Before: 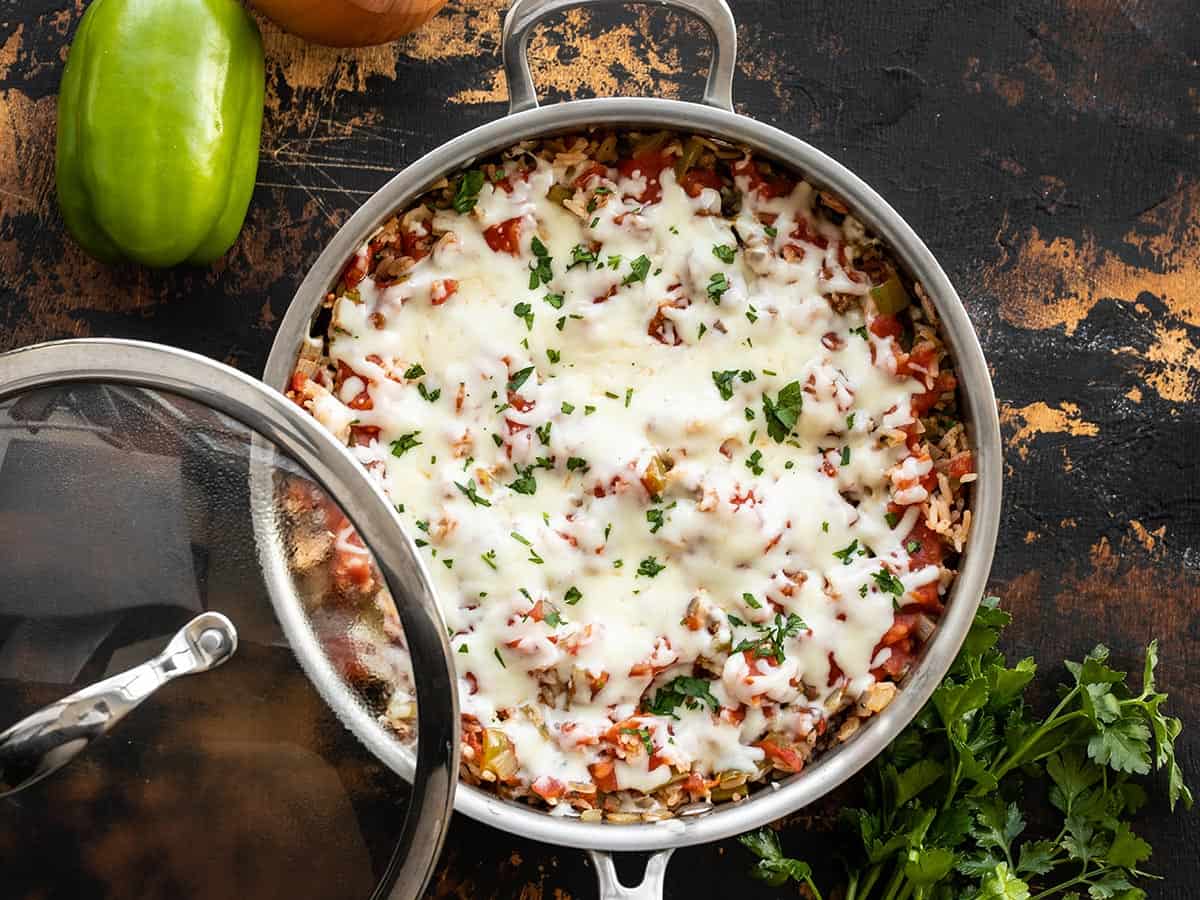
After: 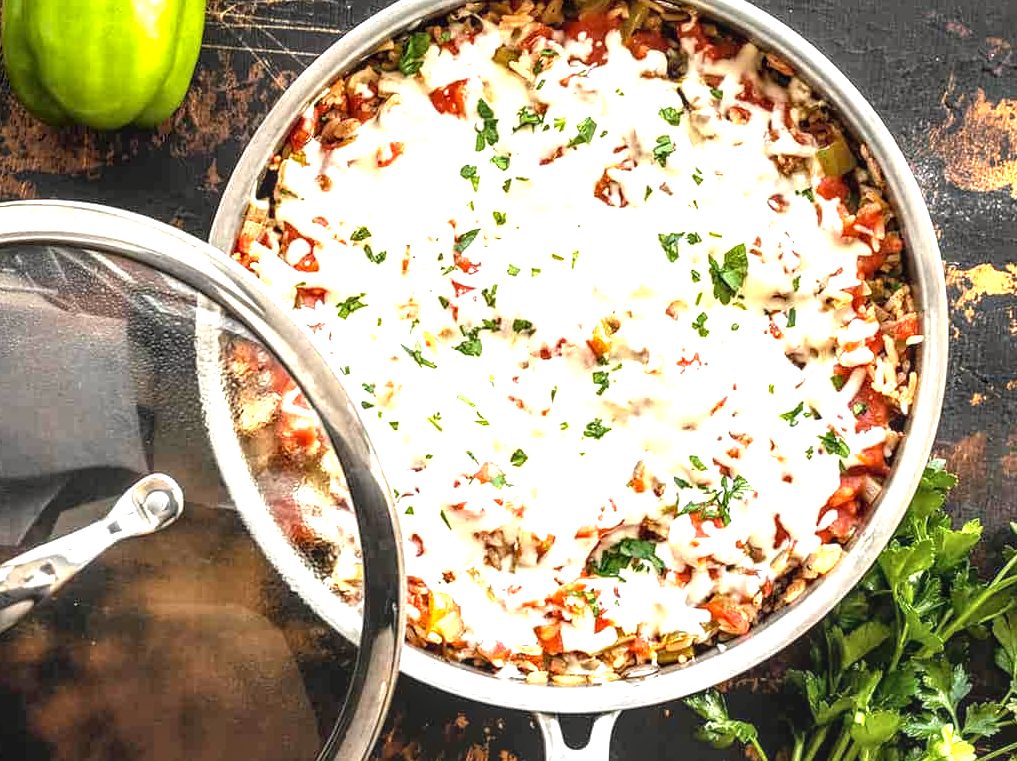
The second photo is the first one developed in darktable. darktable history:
crop and rotate: left 4.577%, top 15.336%, right 10.669%
color correction: highlights b* 2.94
local contrast: on, module defaults
exposure: black level correction 0.001, exposure 1.398 EV, compensate exposure bias true, compensate highlight preservation false
